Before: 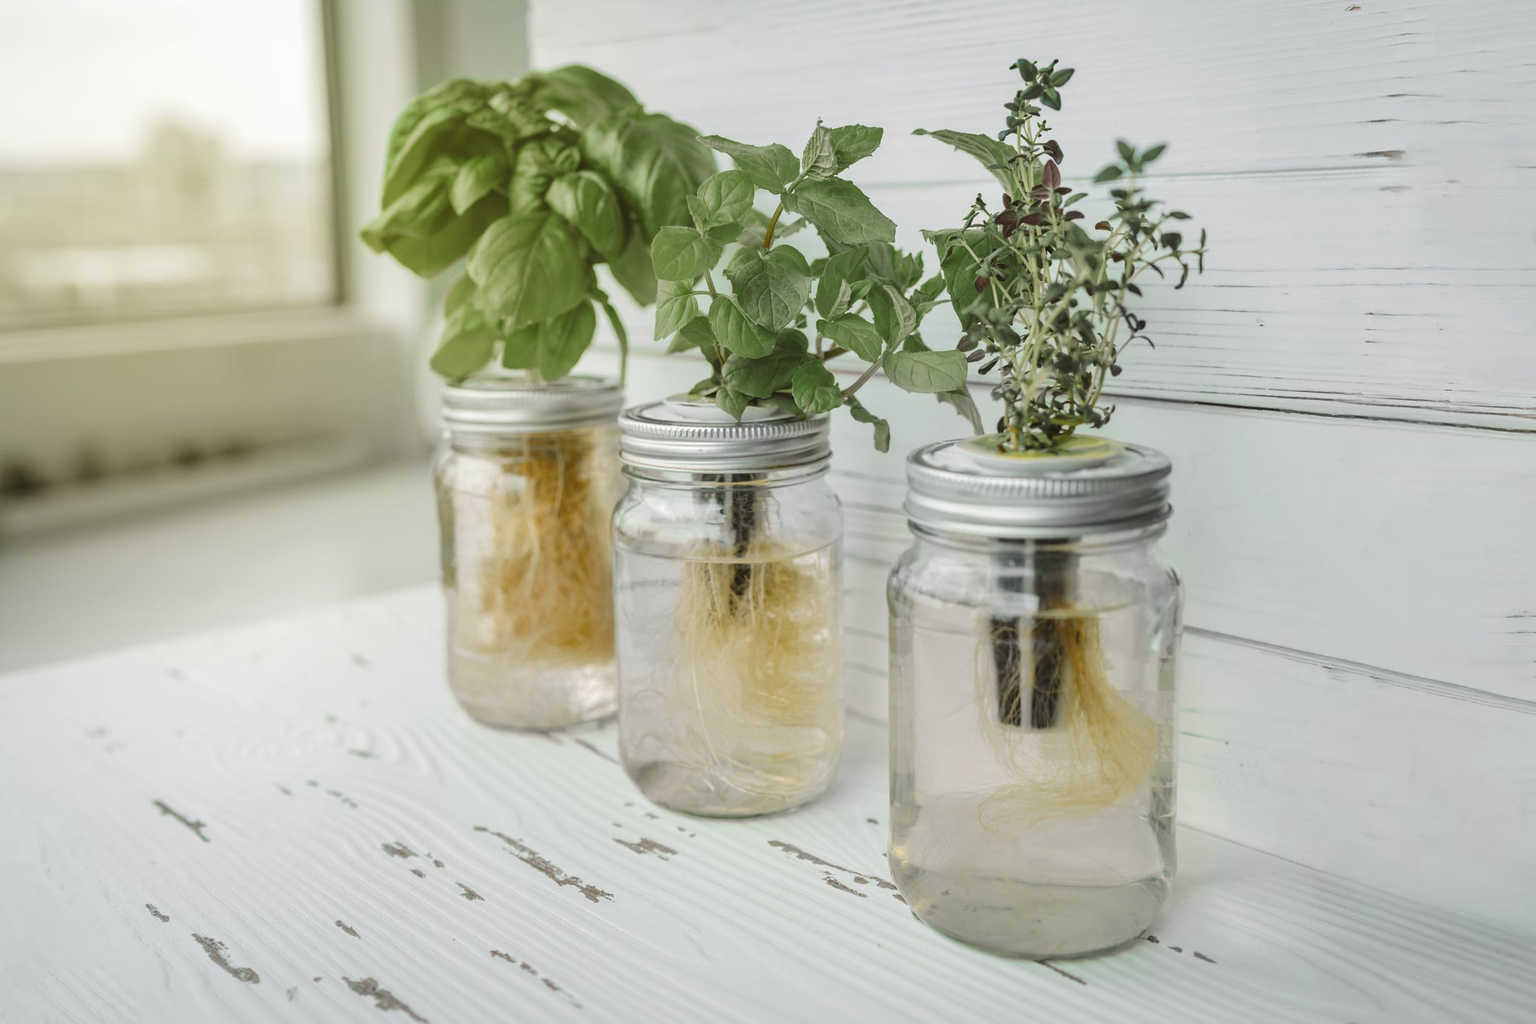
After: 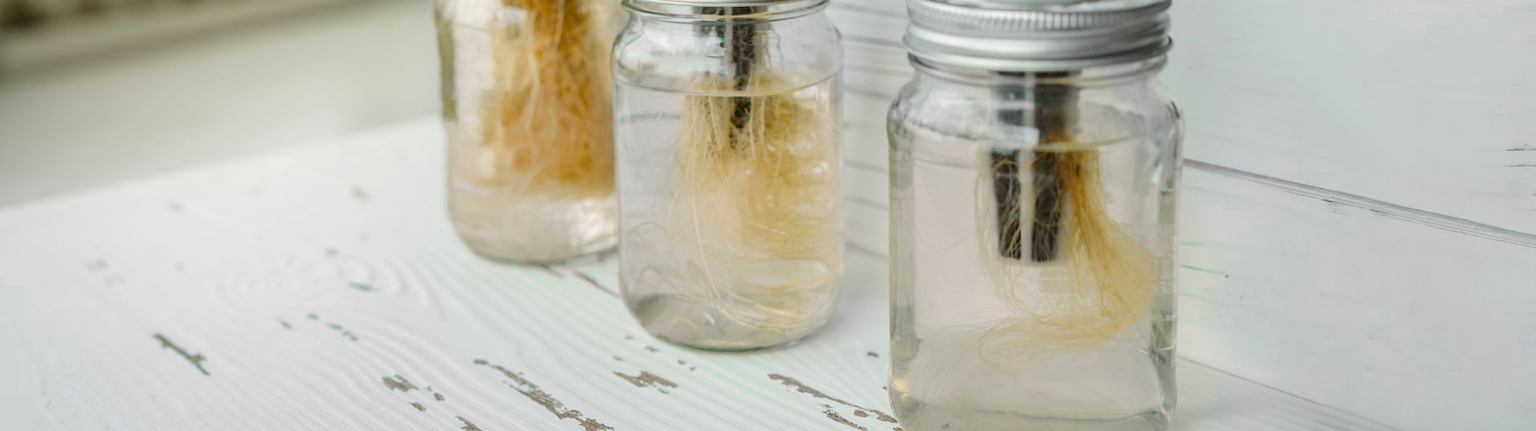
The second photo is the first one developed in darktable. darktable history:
crop: top 45.645%, bottom 12.236%
